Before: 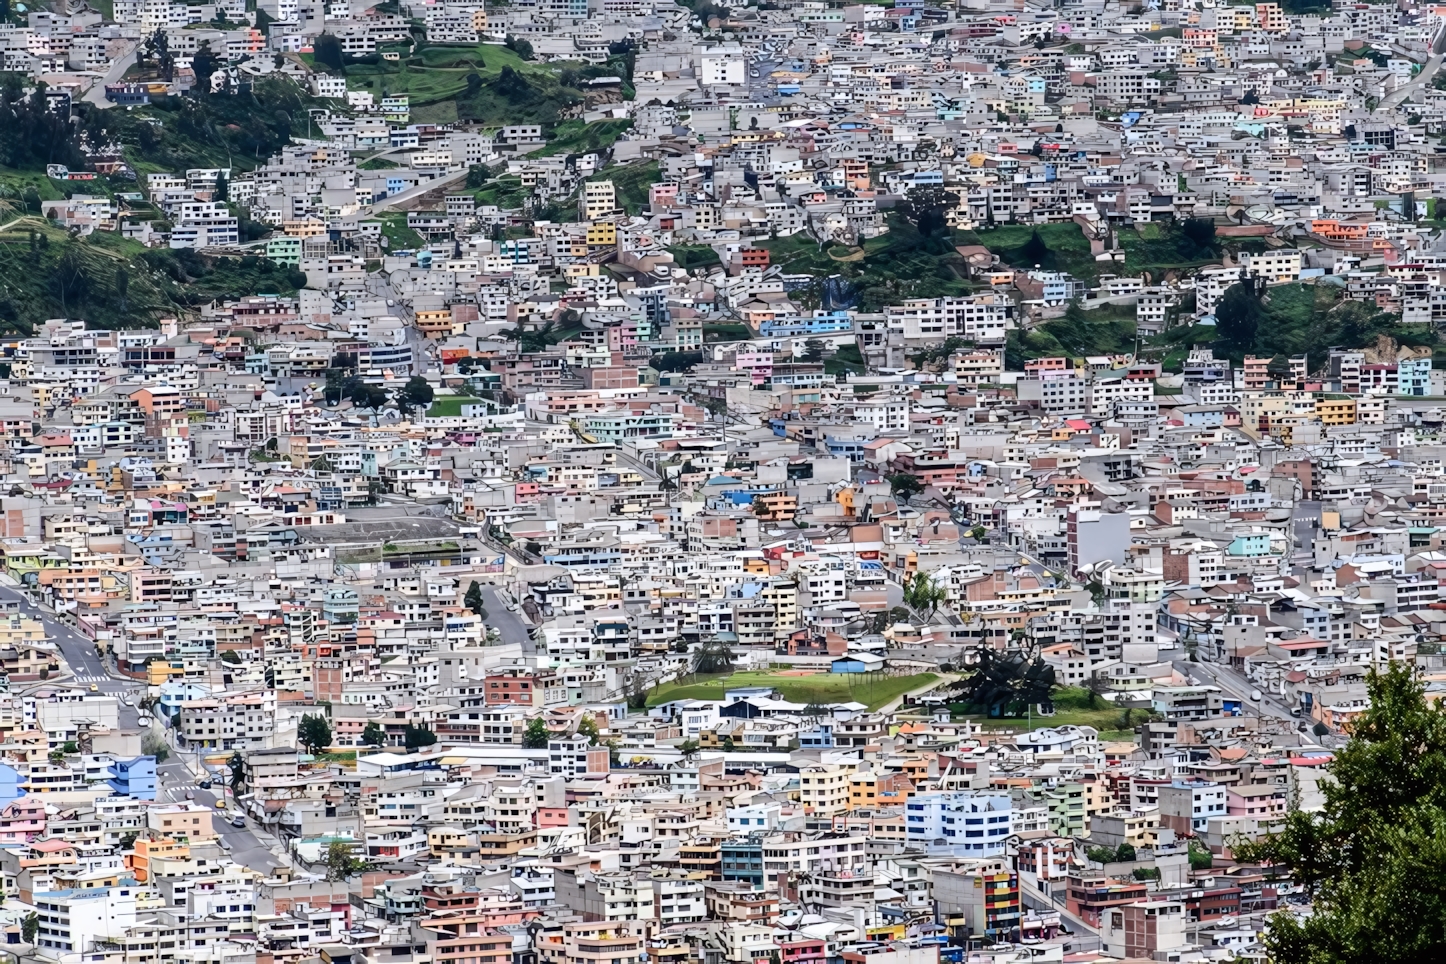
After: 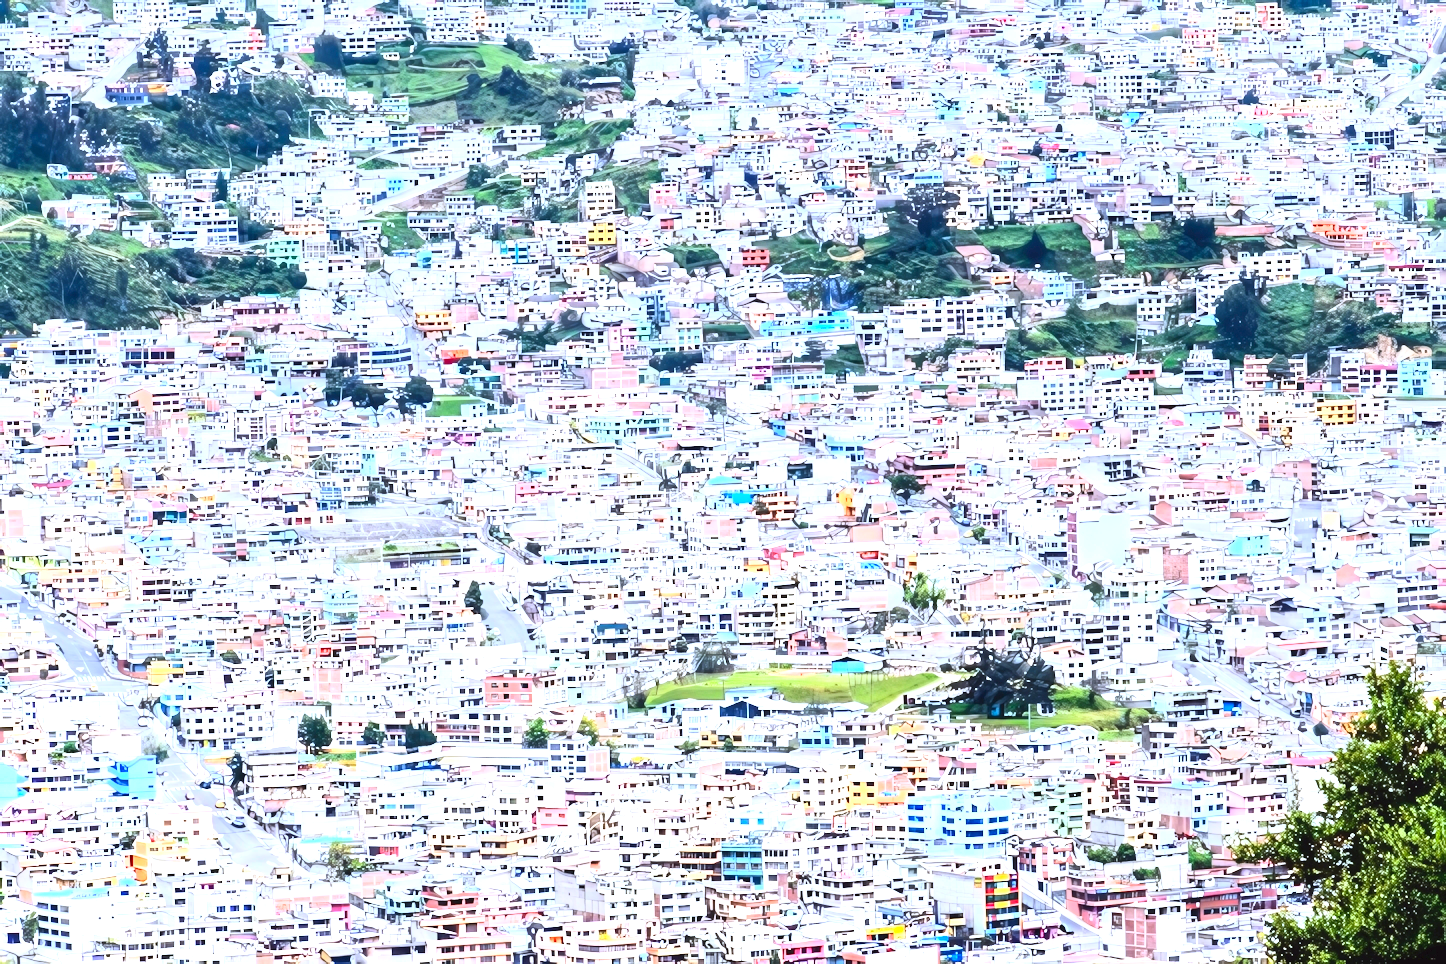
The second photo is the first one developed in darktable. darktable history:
white balance: red 0.954, blue 1.079
contrast brightness saturation: contrast 0.24, brightness 0.26, saturation 0.39
exposure: black level correction 0, exposure 1.45 EV, compensate exposure bias true, compensate highlight preservation false
